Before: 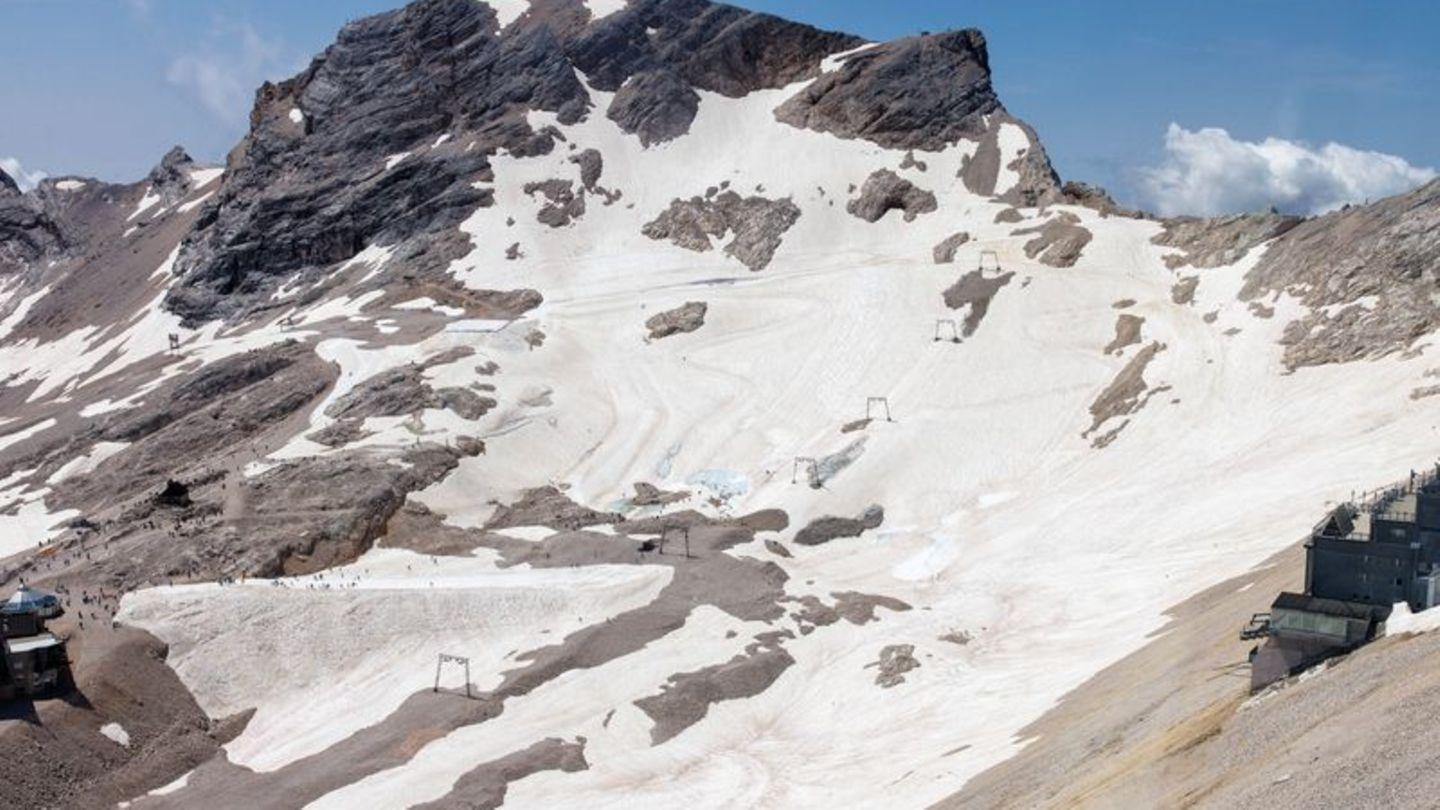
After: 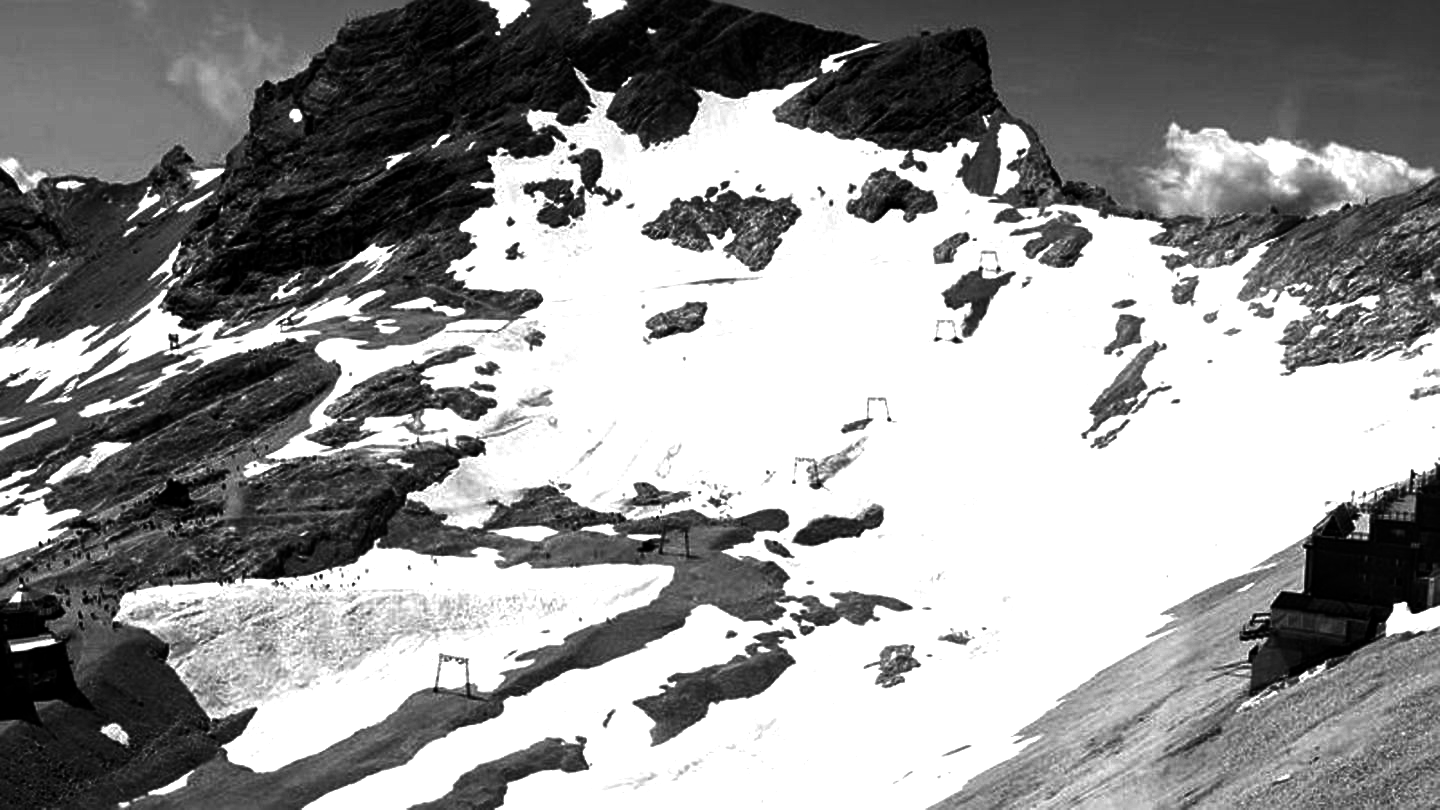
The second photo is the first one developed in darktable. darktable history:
sharpen: radius 2.167, amount 0.381, threshold 0
monochrome: on, module defaults
exposure: exposure 0.64 EV, compensate highlight preservation false
contrast brightness saturation: brightness -1, saturation 1
